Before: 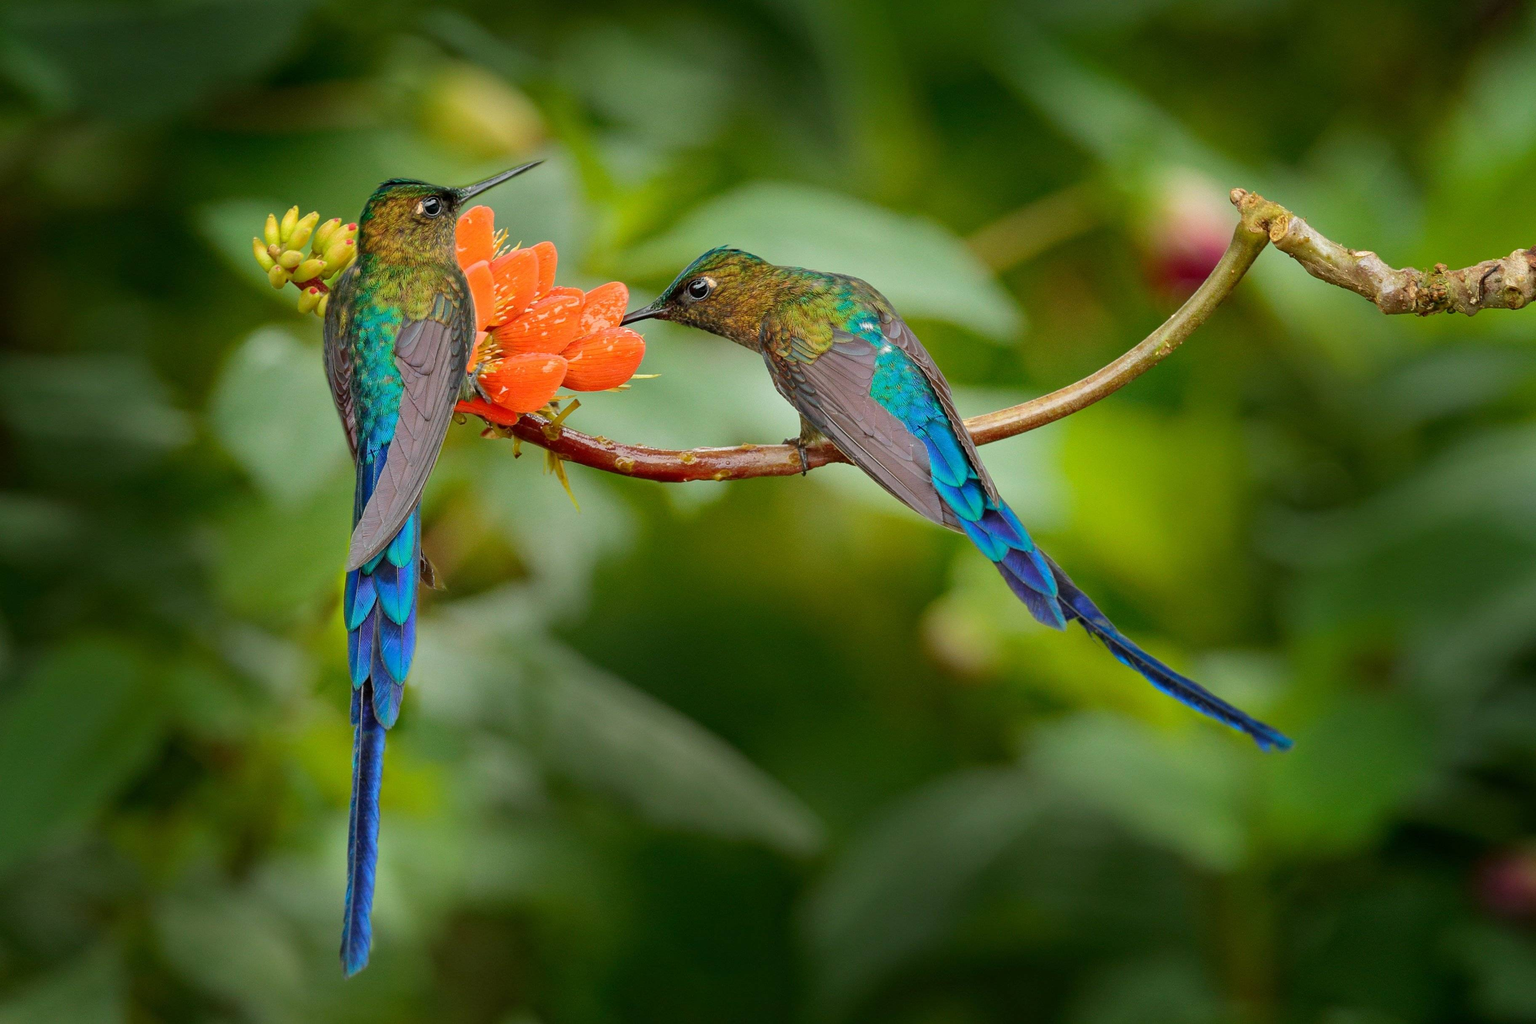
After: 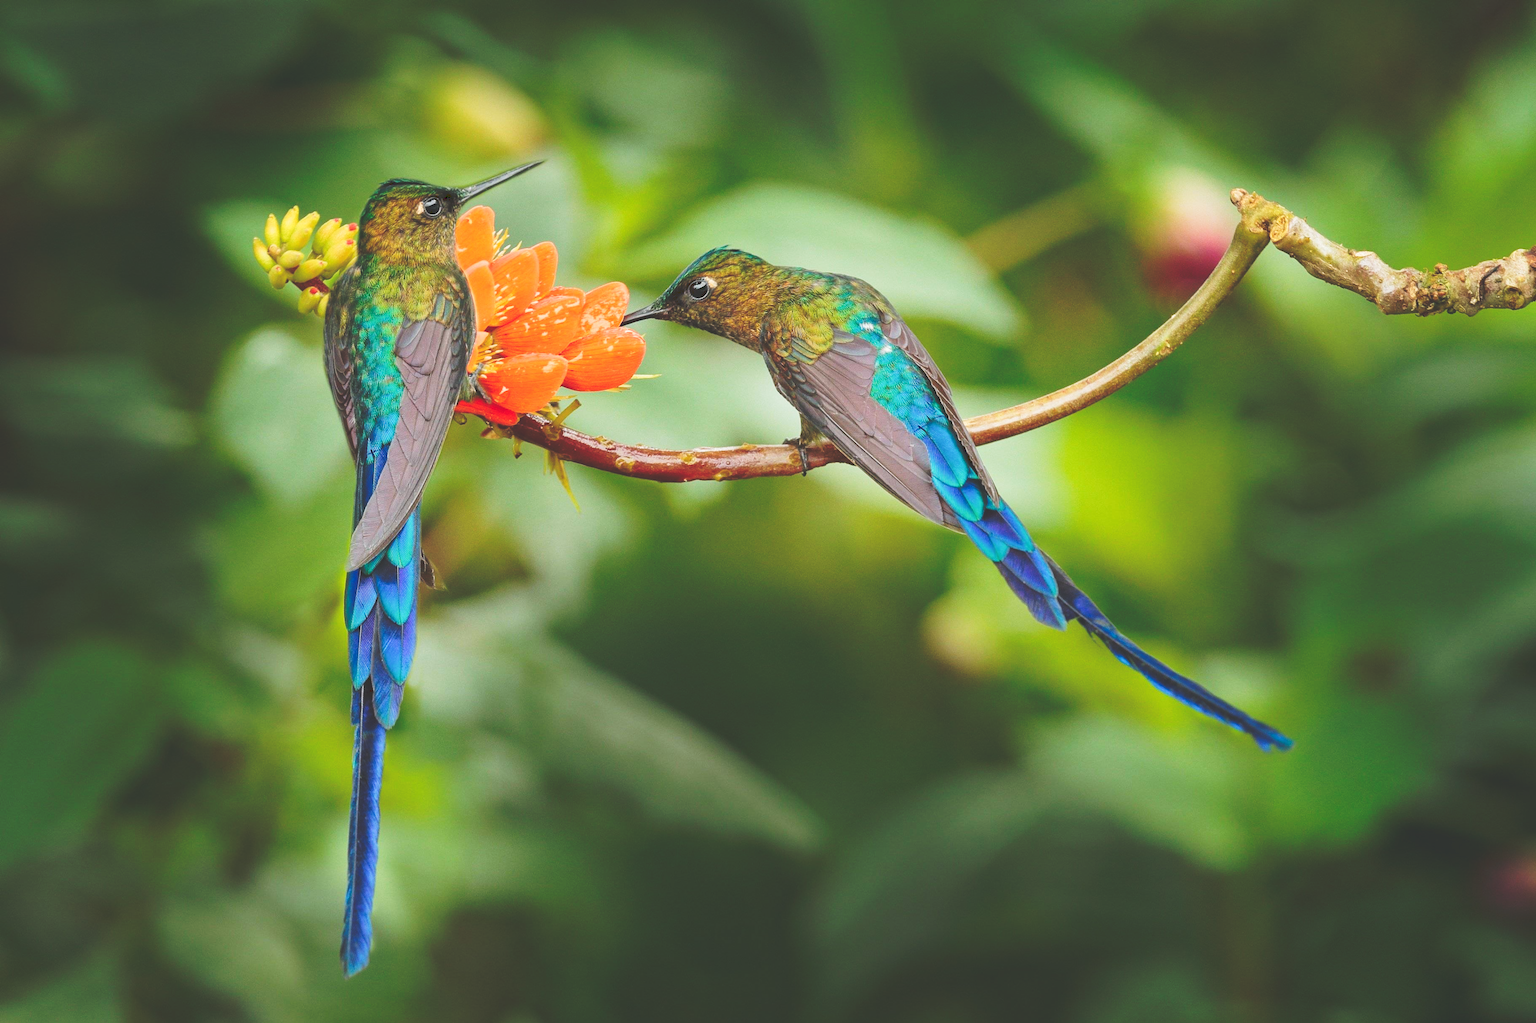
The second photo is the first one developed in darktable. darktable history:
tone equalizer: on, module defaults
tone curve: curves: ch0 [(0, 0) (0.003, 0.203) (0.011, 0.203) (0.025, 0.21) (0.044, 0.22) (0.069, 0.231) (0.1, 0.243) (0.136, 0.255) (0.177, 0.277) (0.224, 0.305) (0.277, 0.346) (0.335, 0.412) (0.399, 0.492) (0.468, 0.571) (0.543, 0.658) (0.623, 0.75) (0.709, 0.837) (0.801, 0.905) (0.898, 0.955) (1, 1)], preserve colors none
